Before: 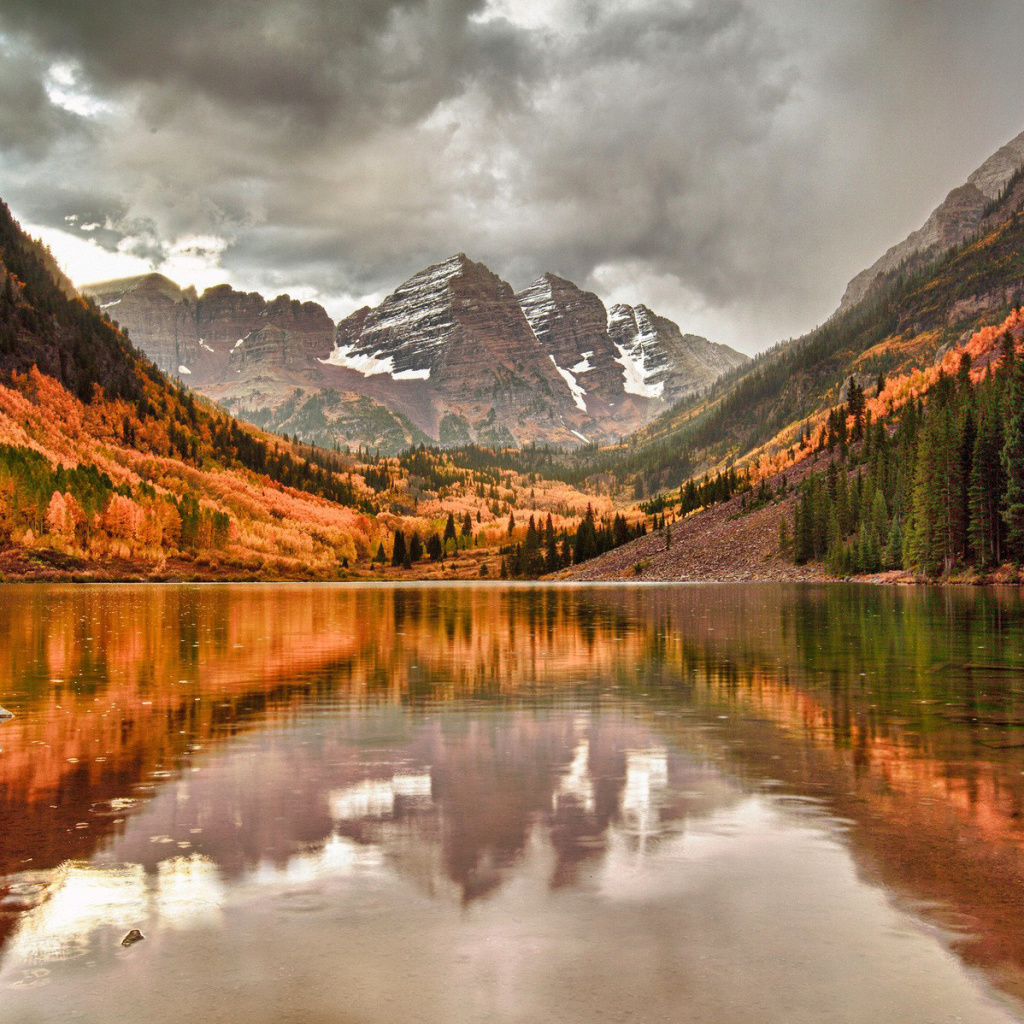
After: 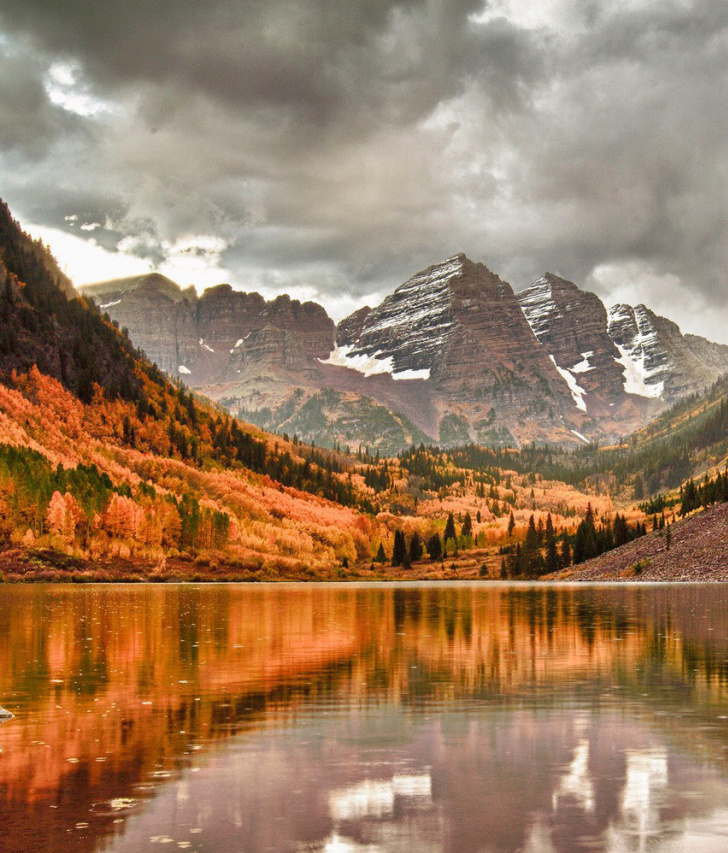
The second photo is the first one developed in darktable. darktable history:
crop: right 28.885%, bottom 16.626%
exposure: compensate exposure bias true, compensate highlight preservation false
